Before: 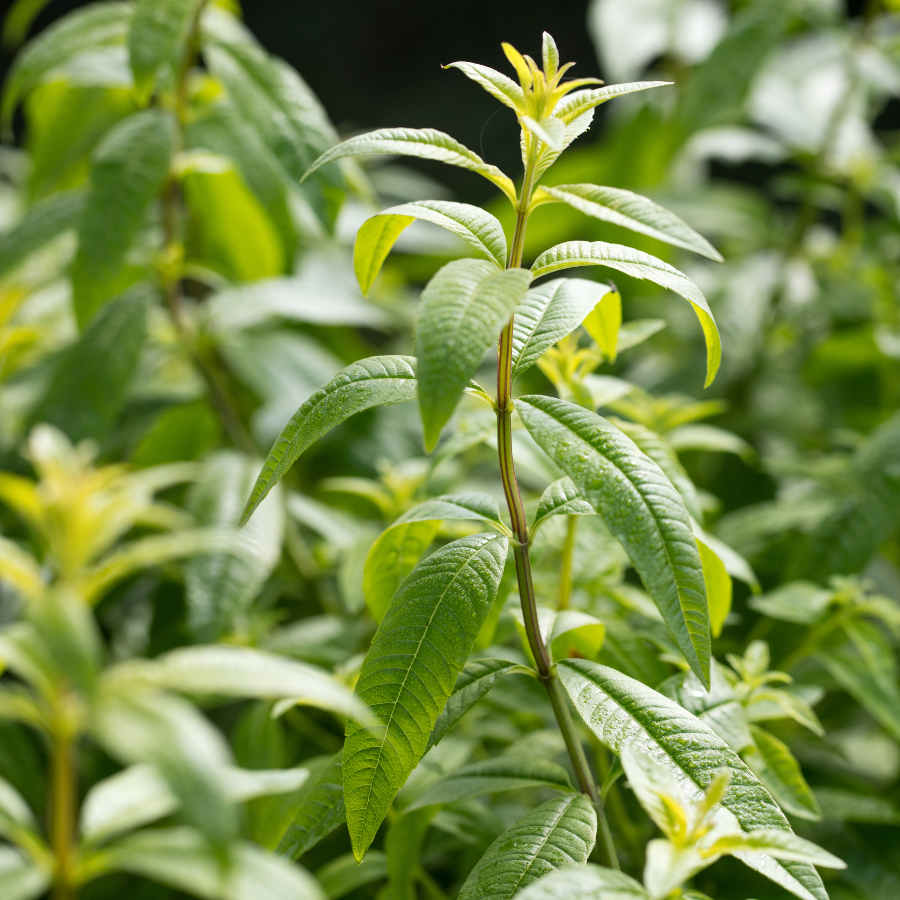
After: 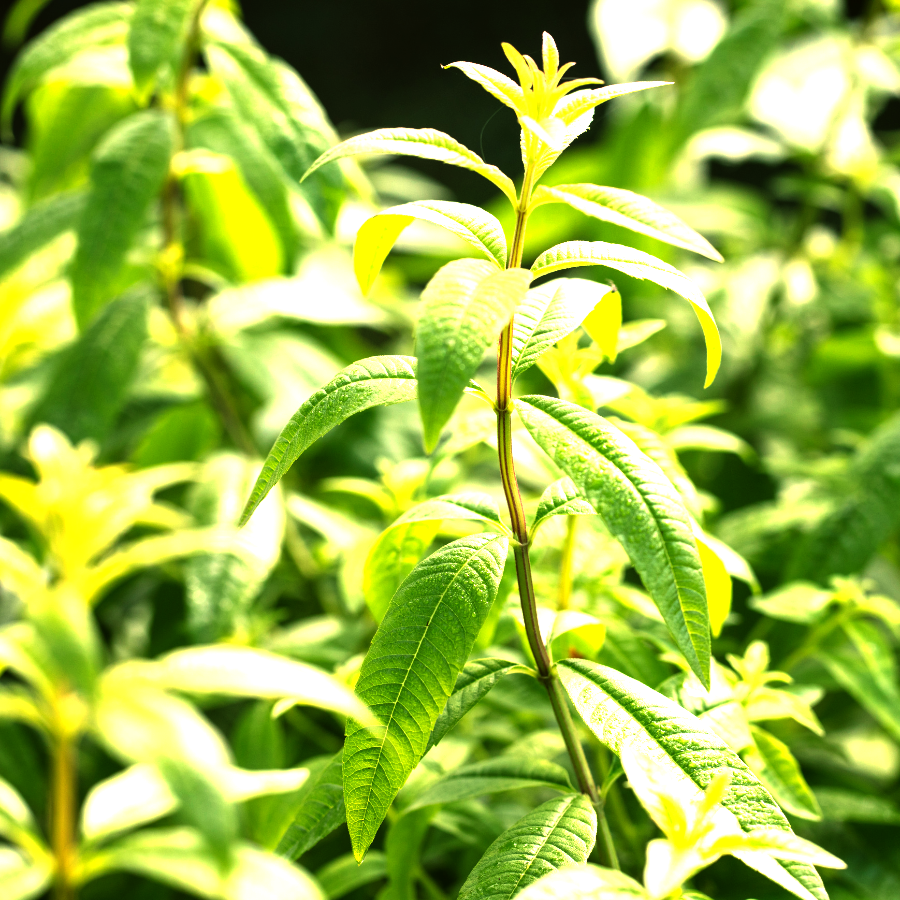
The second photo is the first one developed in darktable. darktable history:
color balance: mode lift, gamma, gain (sRGB), lift [1.014, 0.966, 0.918, 0.87], gamma [0.86, 0.734, 0.918, 0.976], gain [1.063, 1.13, 1.063, 0.86]
exposure: black level correction -0.005, exposure 1 EV, compensate highlight preservation false
